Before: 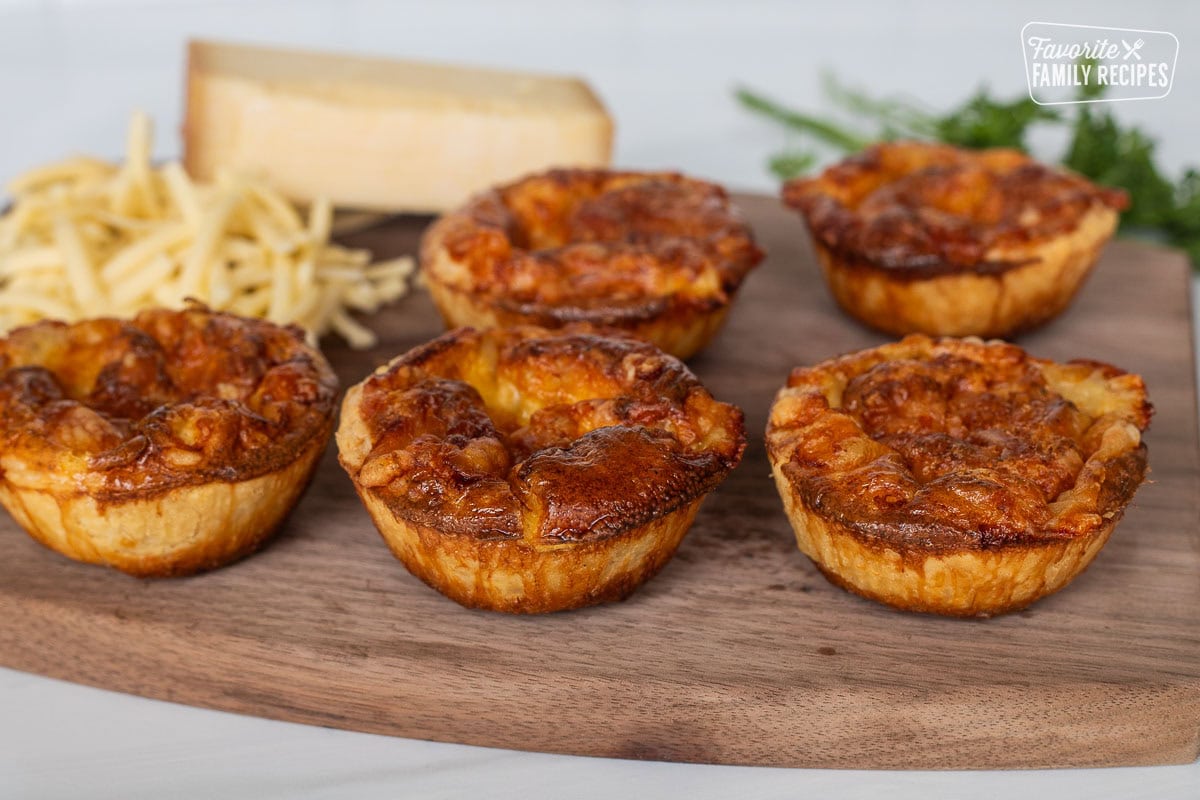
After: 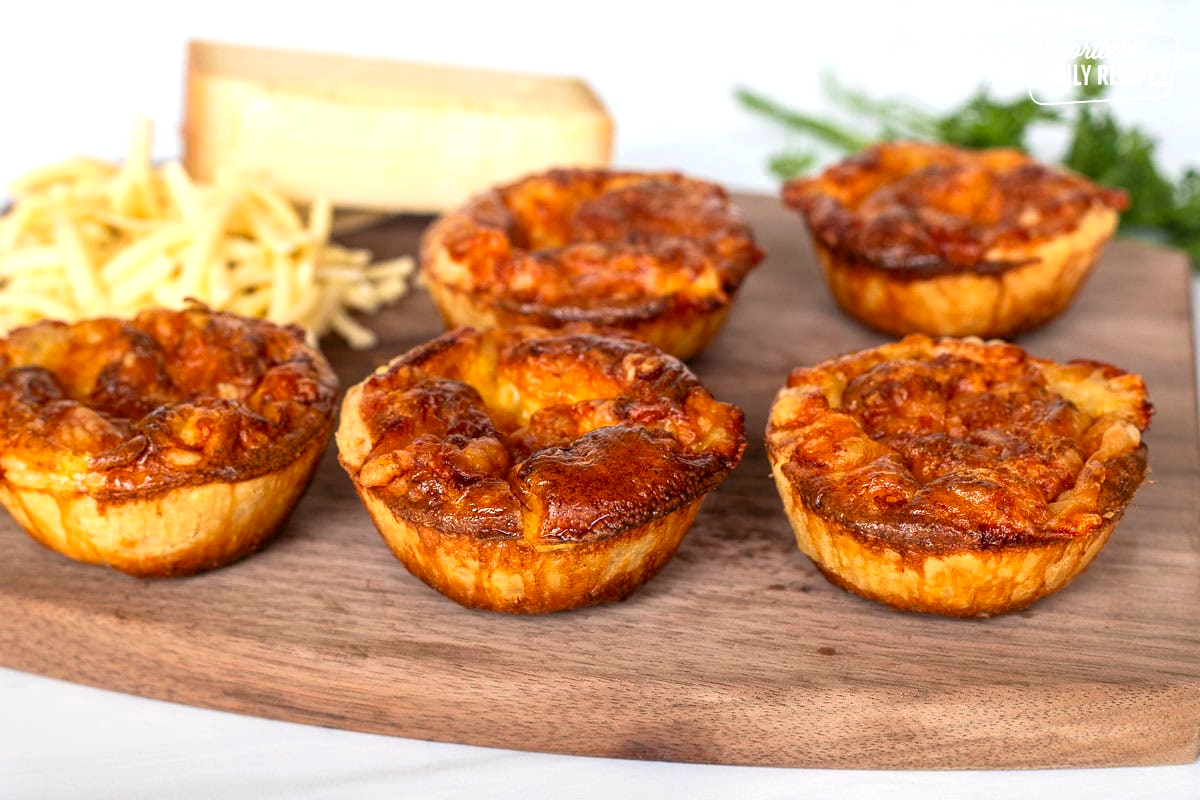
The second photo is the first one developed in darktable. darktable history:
exposure: black level correction 0.001, exposure 0.676 EV, compensate highlight preservation false
contrast brightness saturation: saturation 0.097
